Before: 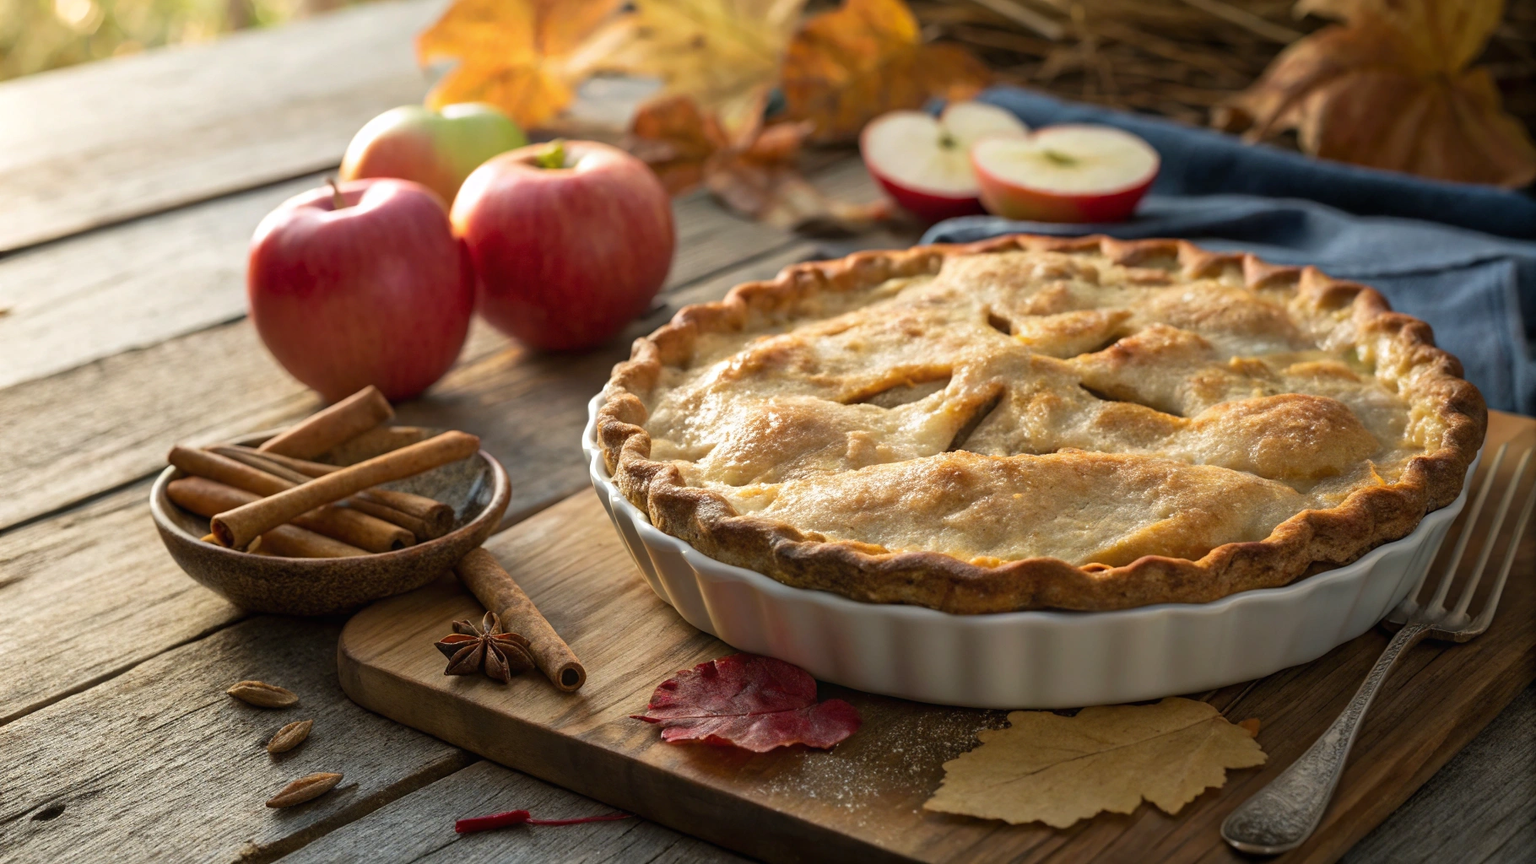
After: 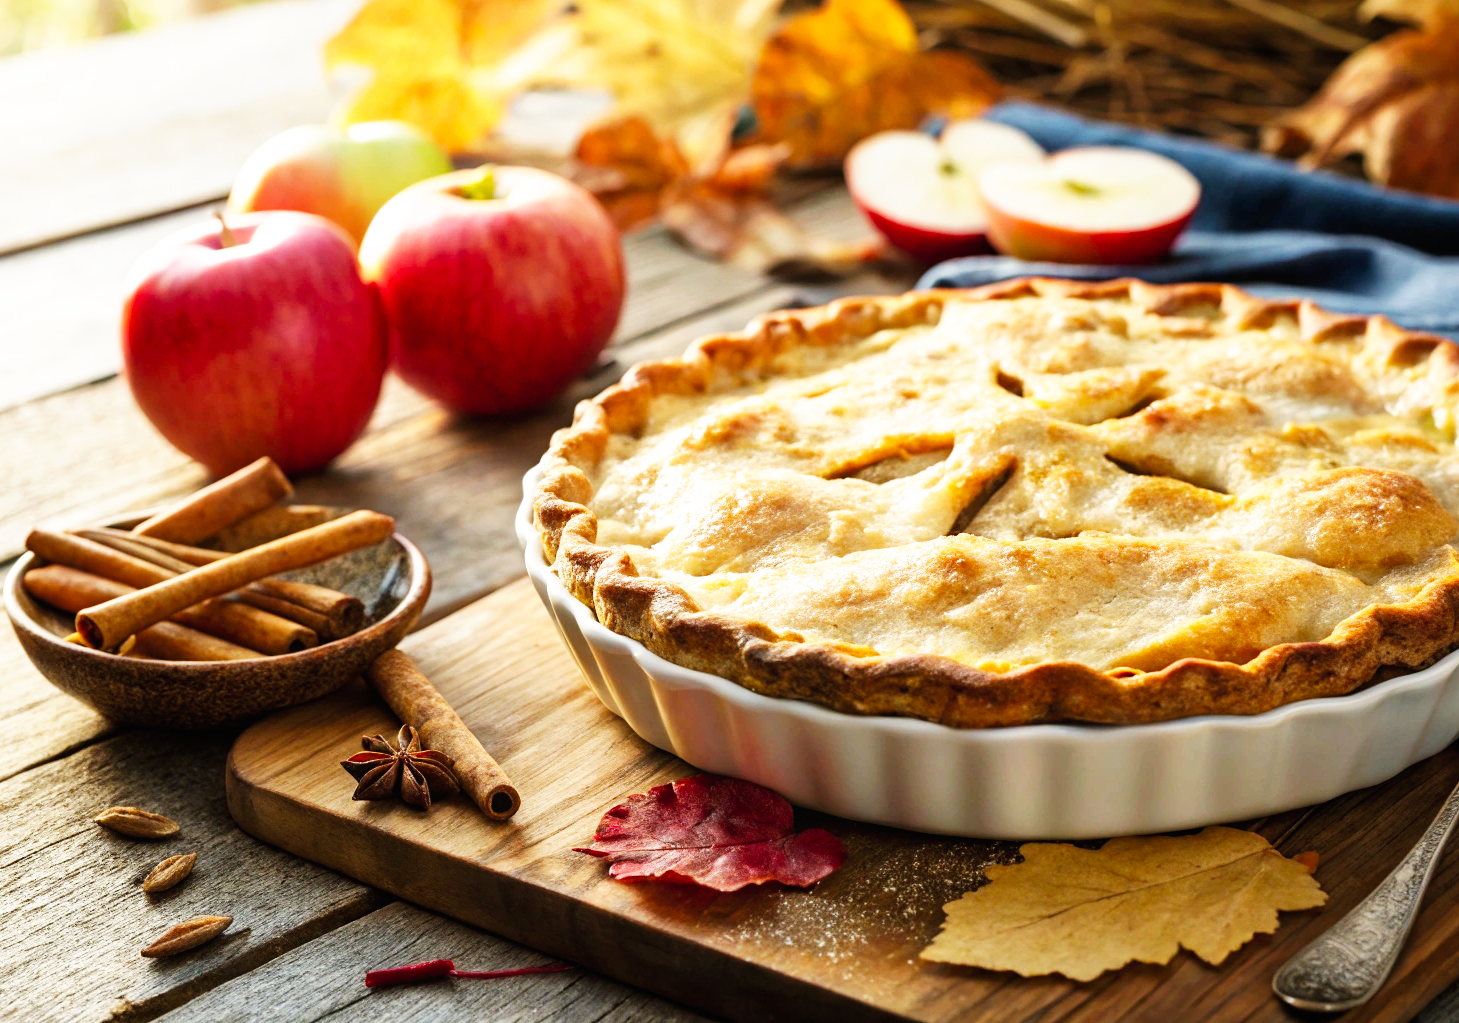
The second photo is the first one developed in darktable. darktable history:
base curve: curves: ch0 [(0, 0) (0.007, 0.004) (0.027, 0.03) (0.046, 0.07) (0.207, 0.54) (0.442, 0.872) (0.673, 0.972) (1, 1)], preserve colors none
shadows and highlights: shadows 25, highlights -25
crop and rotate: left 9.597%, right 10.195%
